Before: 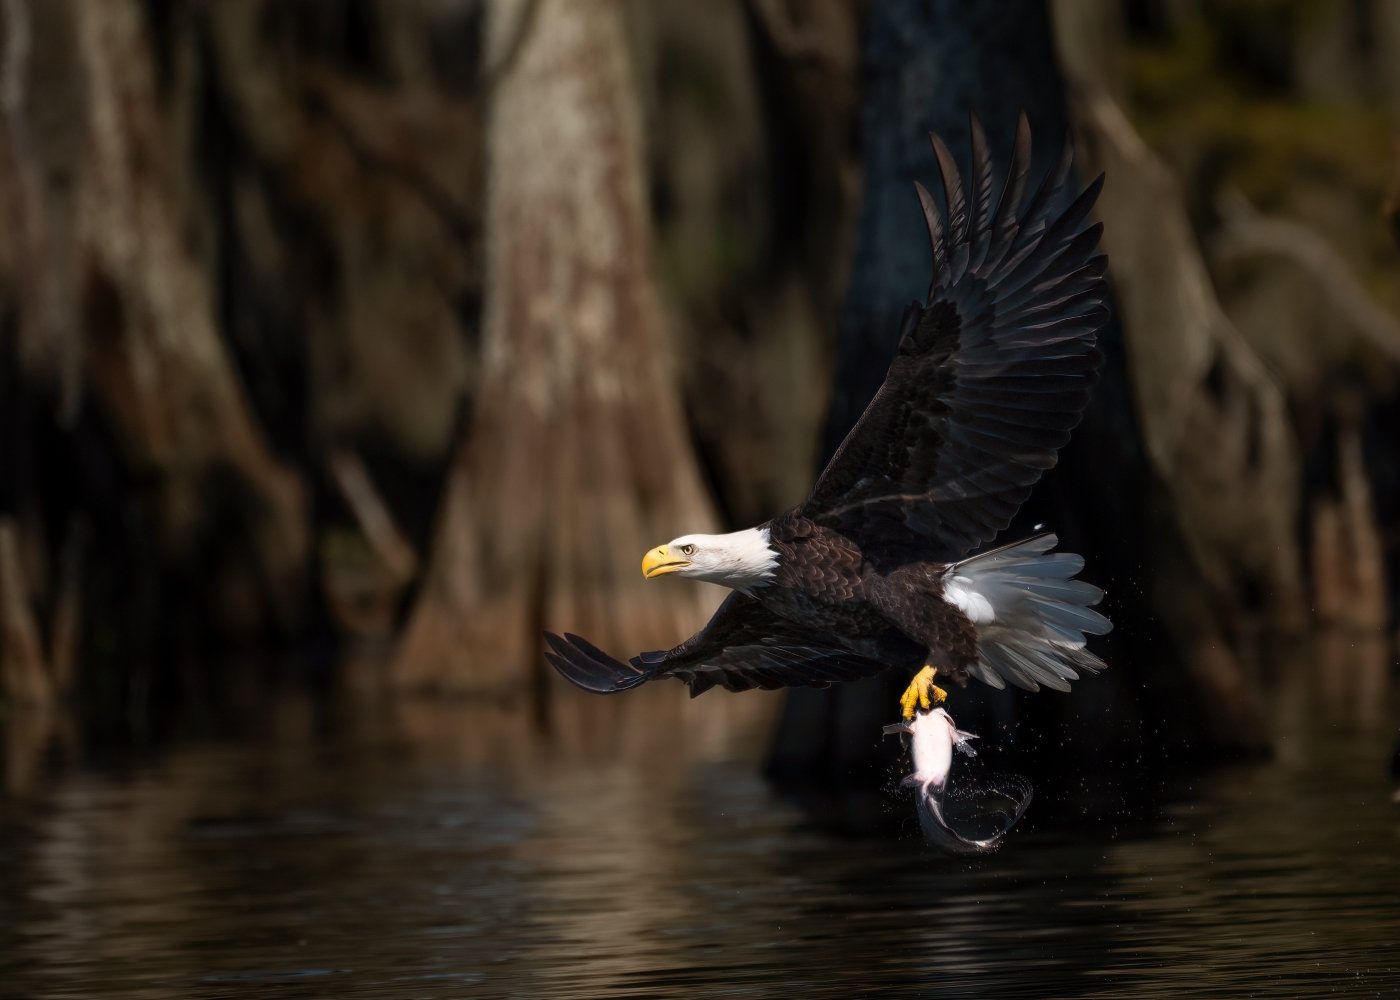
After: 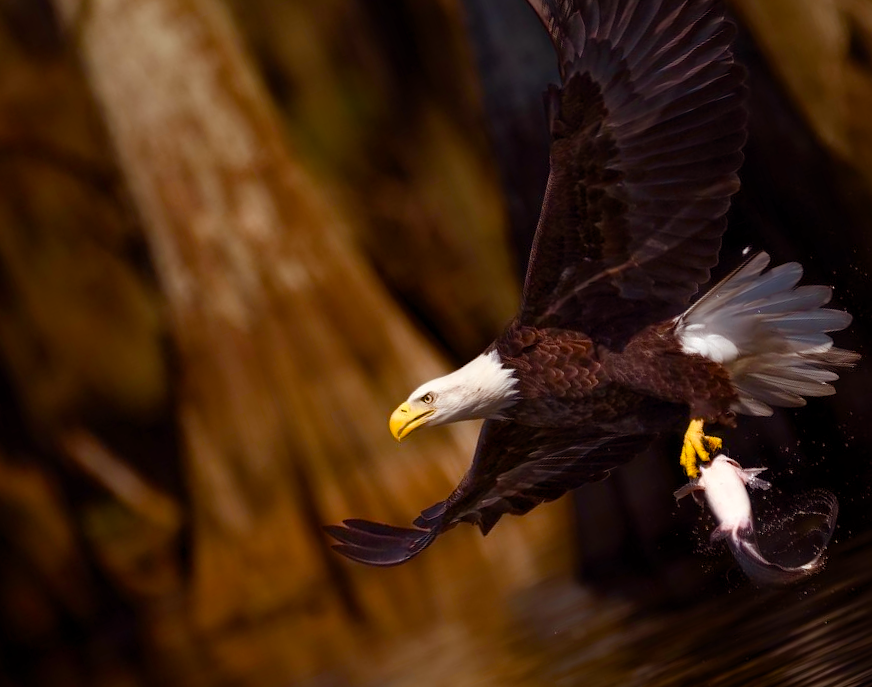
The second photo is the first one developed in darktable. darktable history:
crop and rotate: angle 21.18°, left 6.778%, right 3.626%, bottom 1.055%
color balance rgb: power › chroma 1.567%, power › hue 27.54°, perceptual saturation grading › global saturation 34.612%, perceptual saturation grading › highlights -25.574%, perceptual saturation grading › shadows 50.053%
